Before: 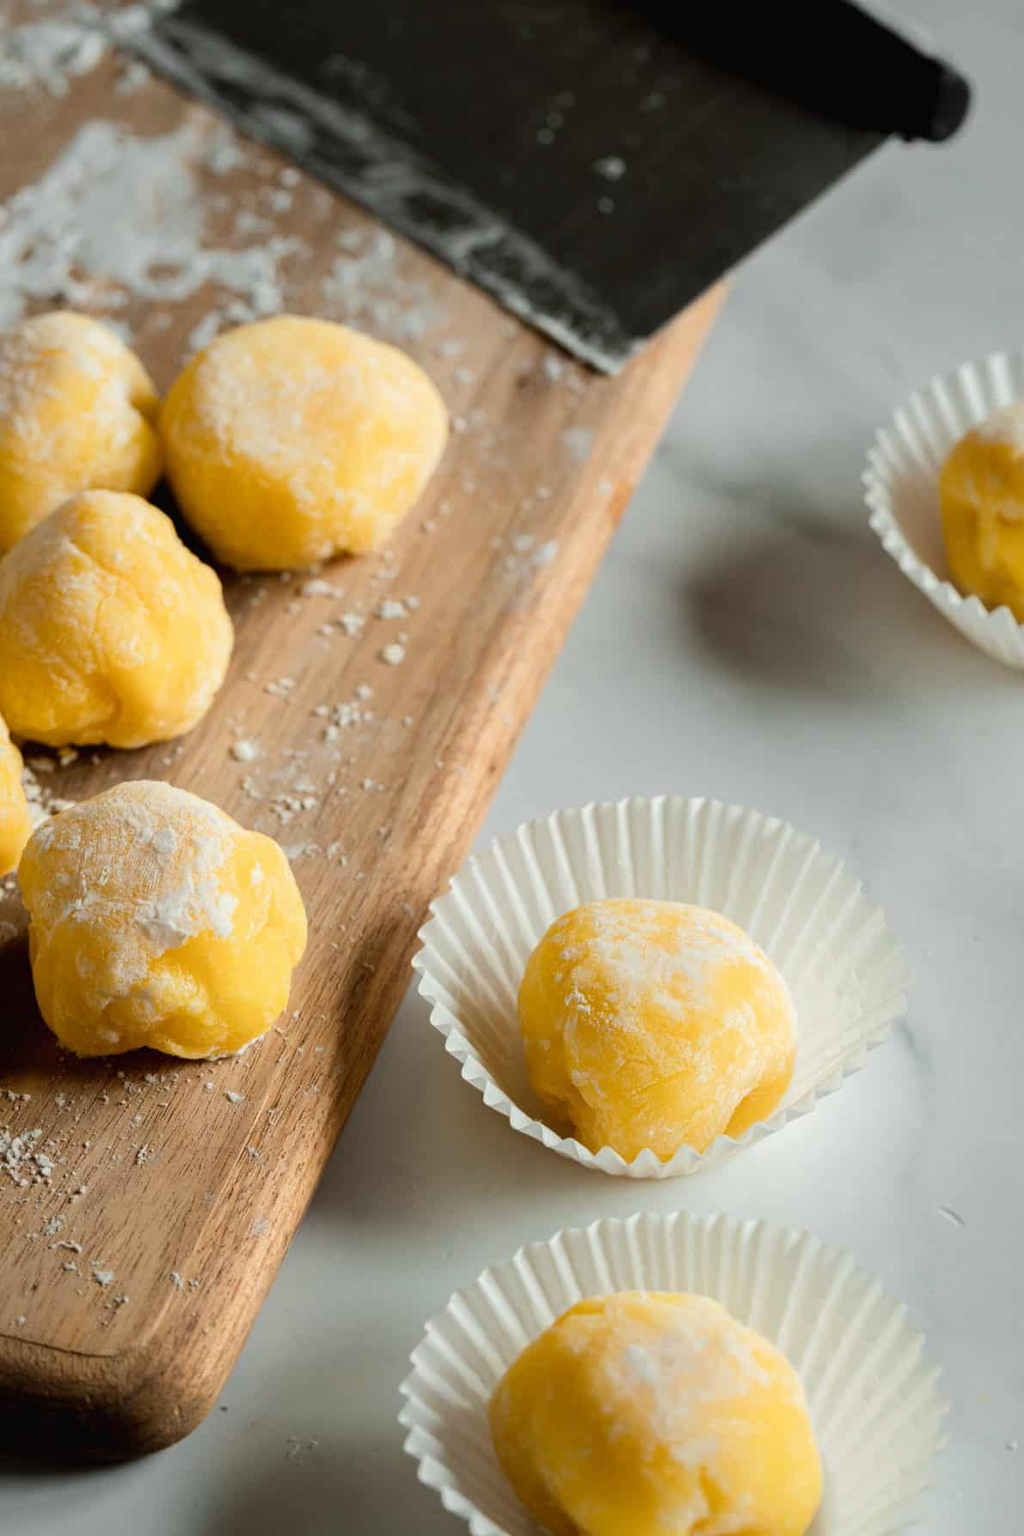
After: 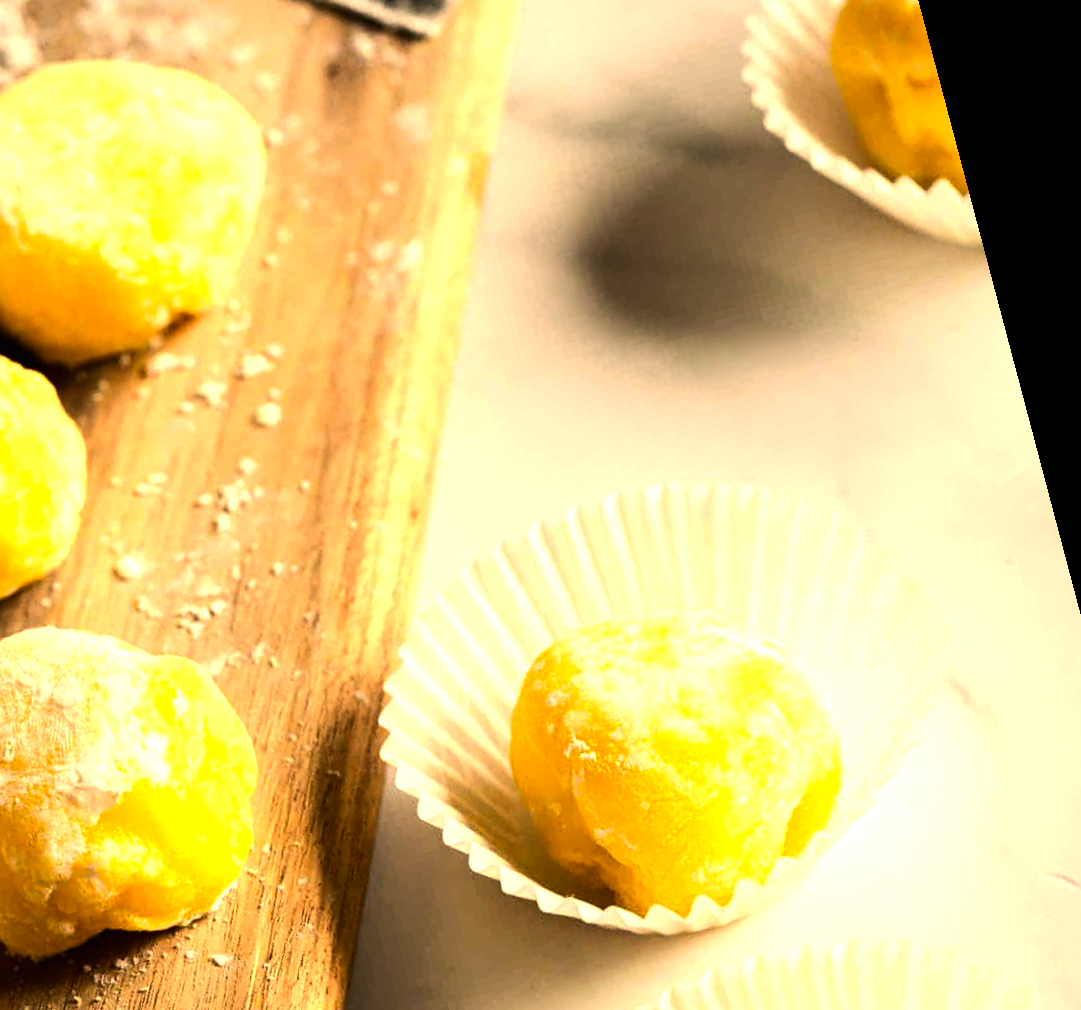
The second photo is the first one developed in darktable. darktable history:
exposure: exposure 0.2 EV, compensate highlight preservation false
rotate and perspective: rotation -14.8°, crop left 0.1, crop right 0.903, crop top 0.25, crop bottom 0.748
crop: left 16.145%
tone equalizer: -8 EV -1.08 EV, -7 EV -1.01 EV, -6 EV -0.867 EV, -5 EV -0.578 EV, -3 EV 0.578 EV, -2 EV 0.867 EV, -1 EV 1.01 EV, +0 EV 1.08 EV, edges refinement/feathering 500, mask exposure compensation -1.57 EV, preserve details no
color correction: highlights a* 15, highlights b* 31.55
